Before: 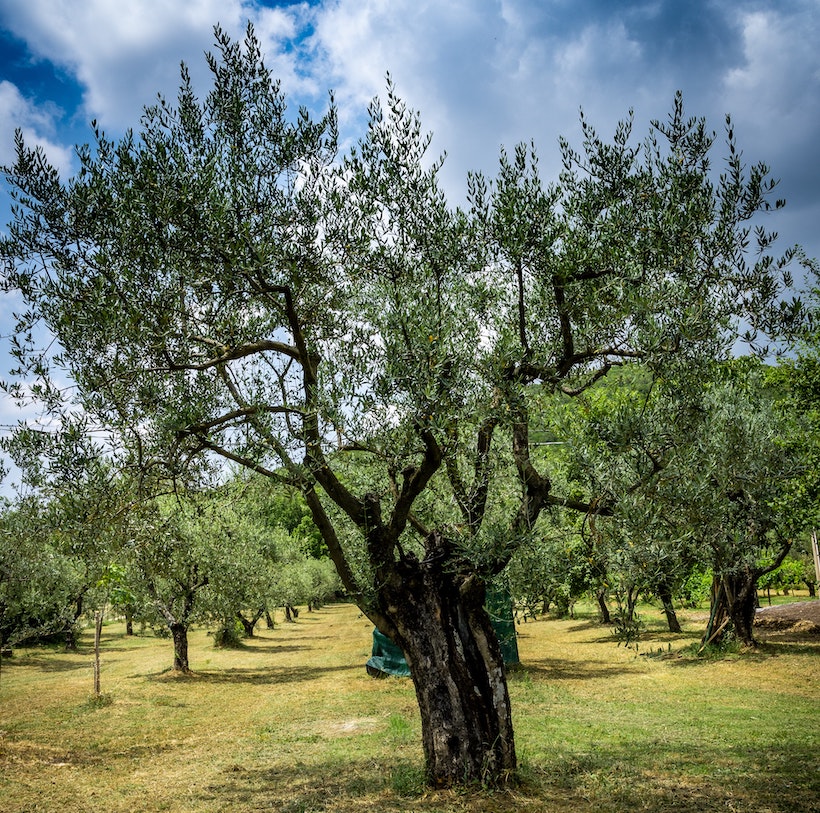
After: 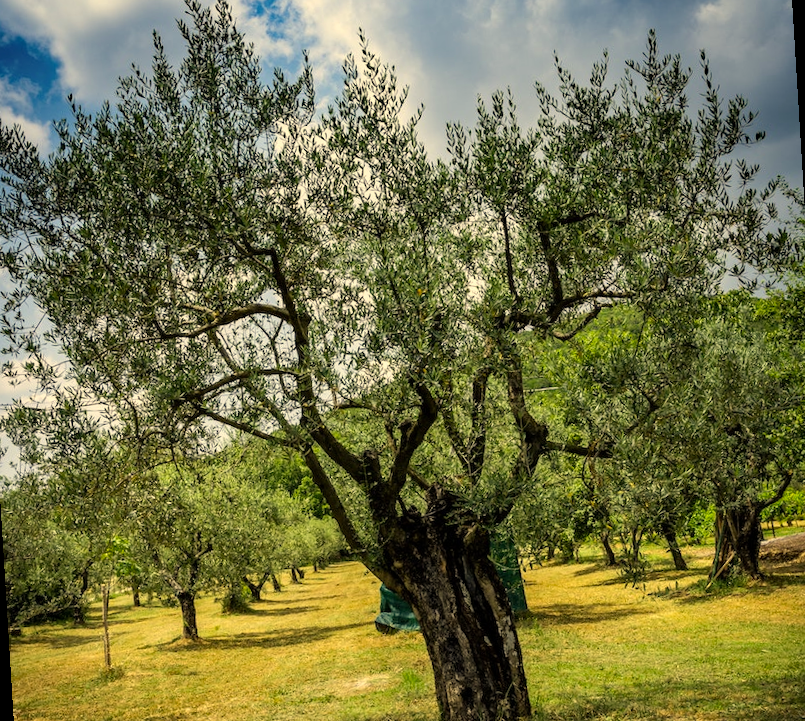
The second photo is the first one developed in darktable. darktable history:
haze removal: compatibility mode true, adaptive false
rotate and perspective: rotation -3.52°, crop left 0.036, crop right 0.964, crop top 0.081, crop bottom 0.919
color correction: highlights a* 1.39, highlights b* 17.83
white balance: red 1.045, blue 0.932
